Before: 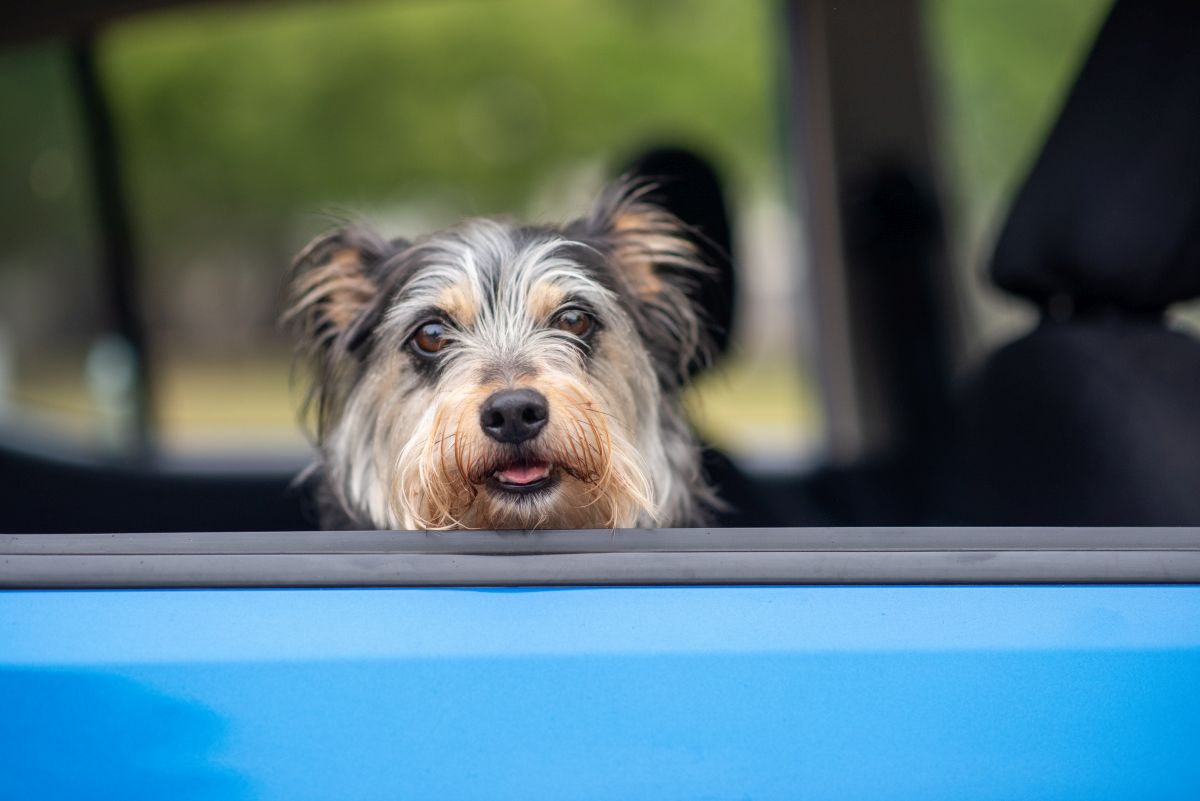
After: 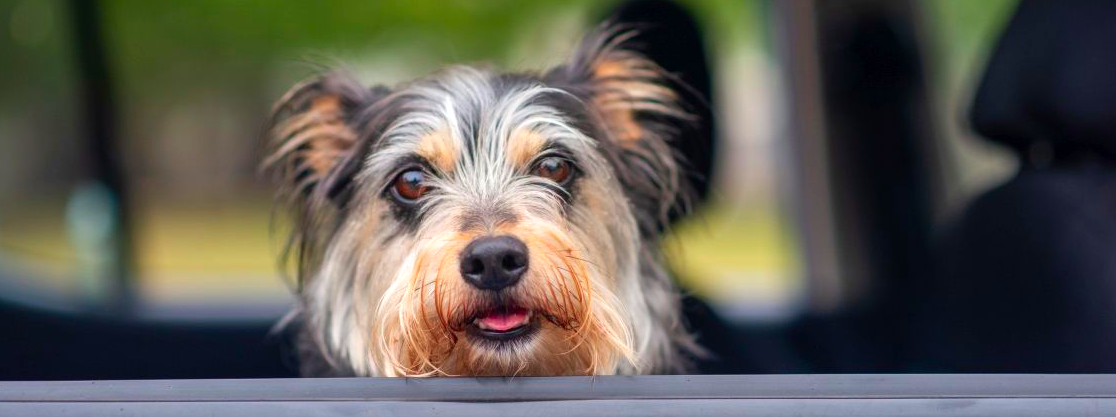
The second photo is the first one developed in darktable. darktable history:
crop: left 1.744%, top 19.225%, right 5.069%, bottom 28.357%
exposure: exposure 0.127 EV, compensate highlight preservation false
color contrast: green-magenta contrast 1.69, blue-yellow contrast 1.49
